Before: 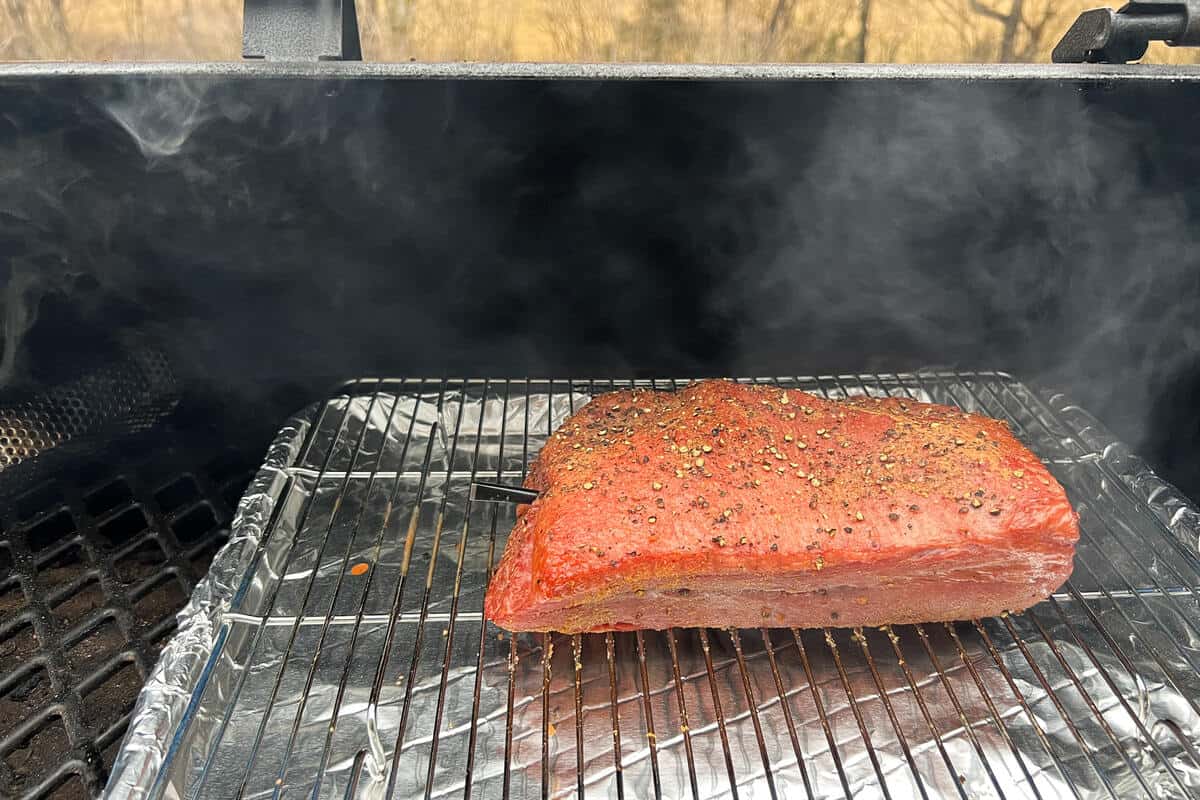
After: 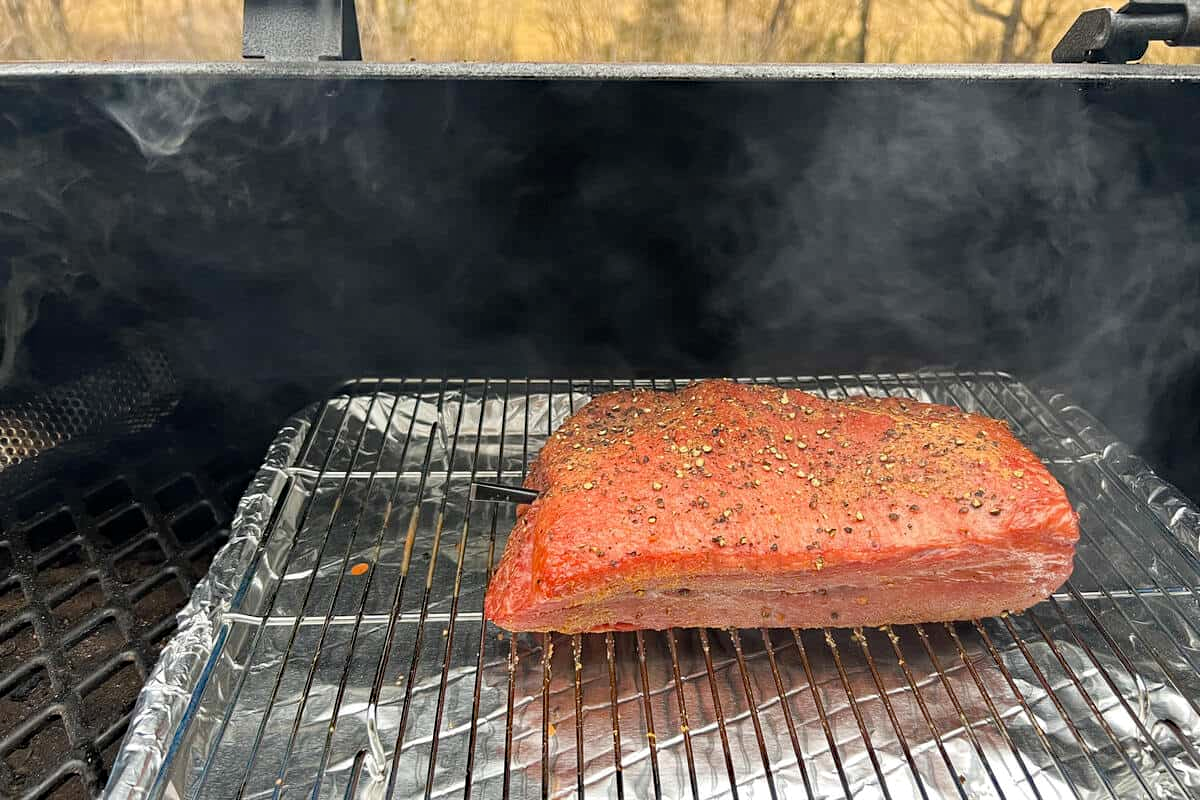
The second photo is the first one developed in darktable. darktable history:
haze removal: strength 0.278, distance 0.248, compatibility mode true, adaptive false
